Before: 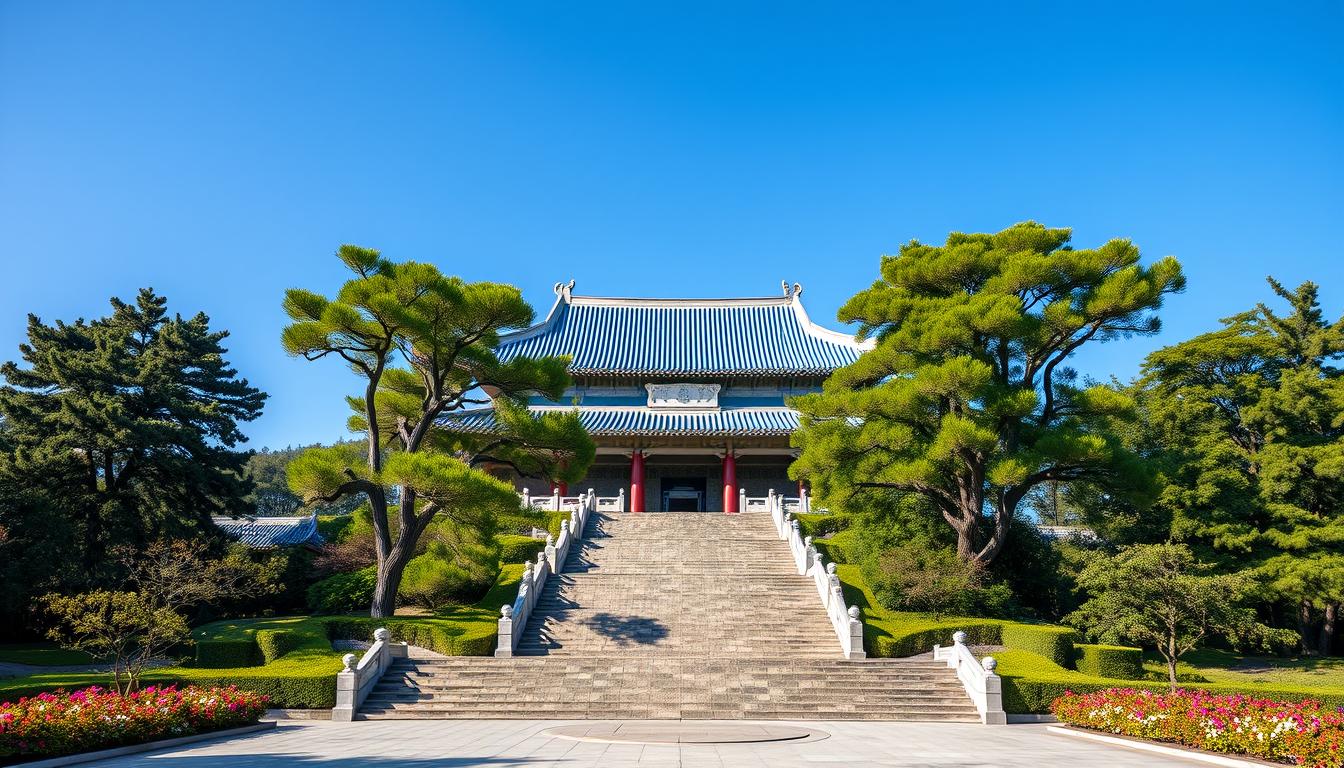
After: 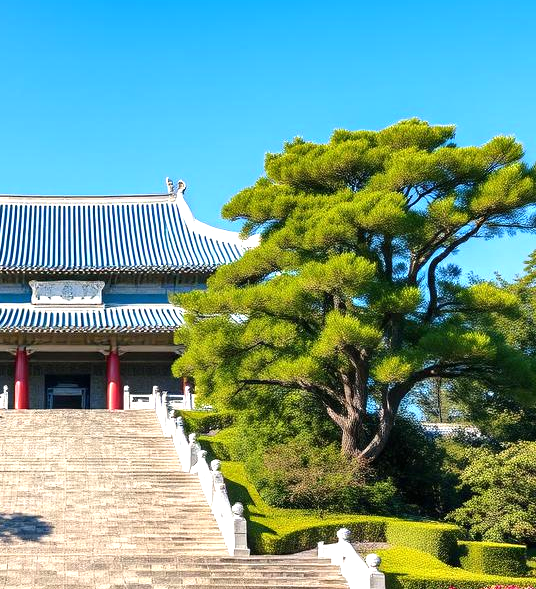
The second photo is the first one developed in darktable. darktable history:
crop: left 45.868%, top 13.47%, right 14.215%, bottom 9.836%
exposure: black level correction 0, exposure 0.592 EV, compensate exposure bias true, compensate highlight preservation false
